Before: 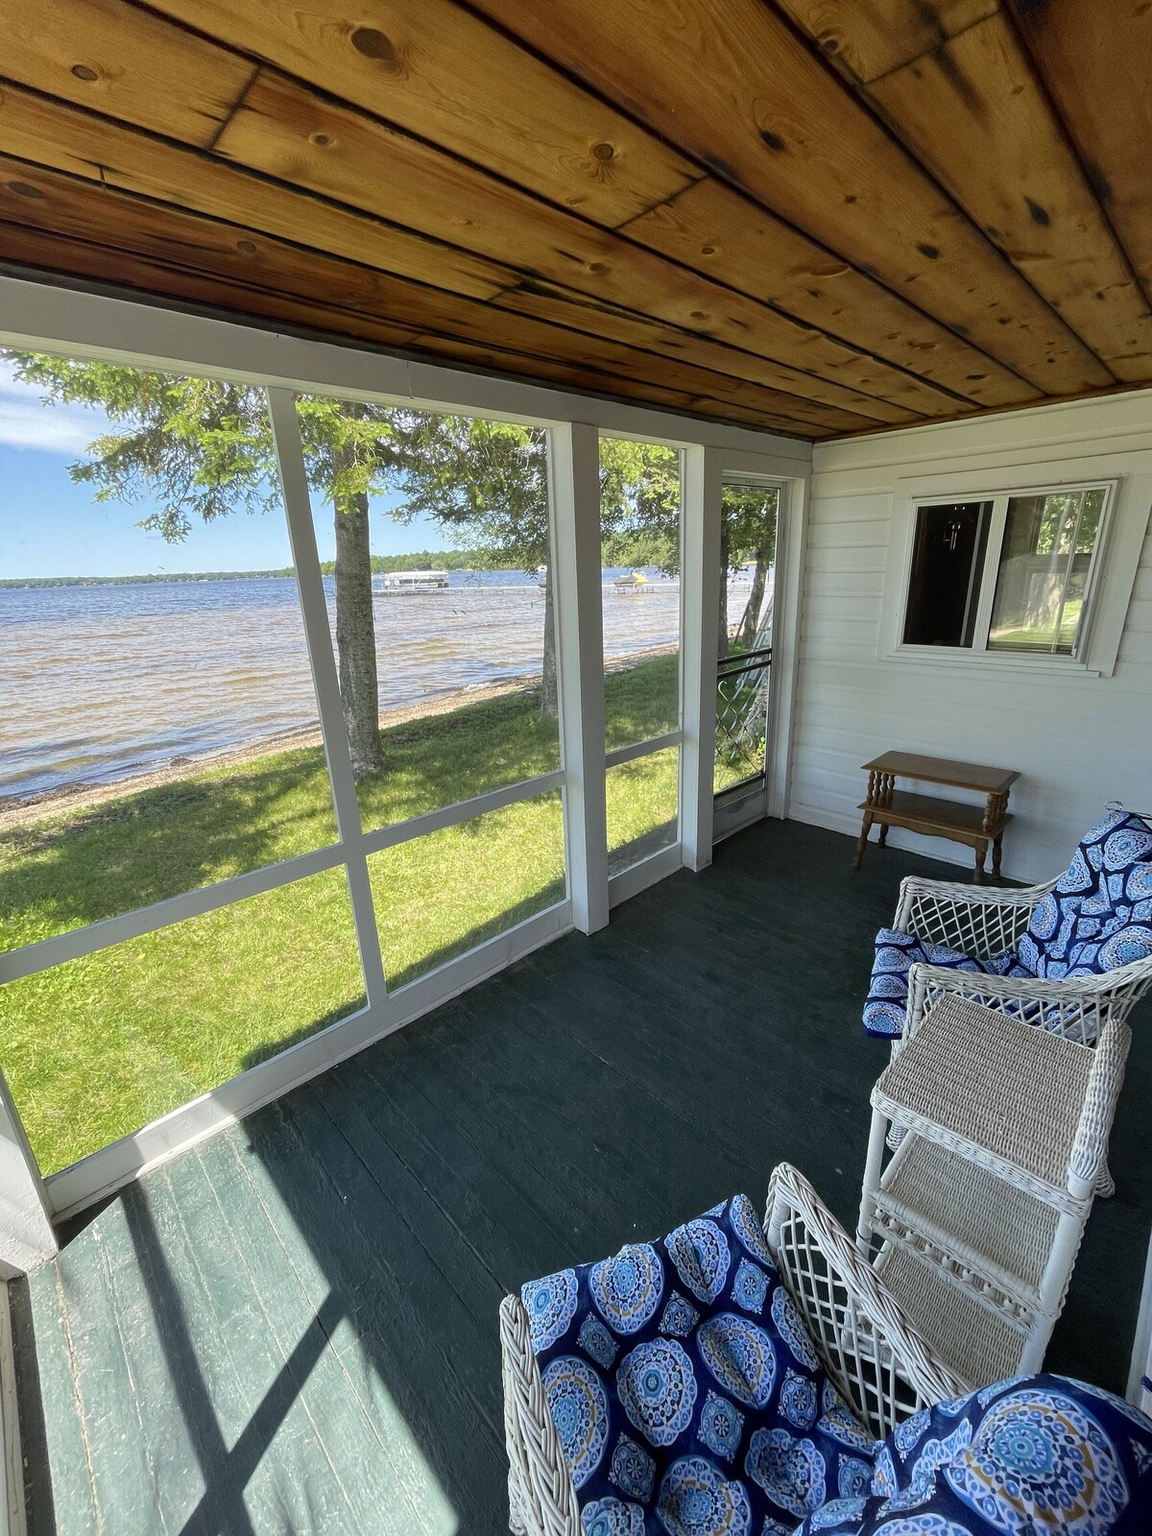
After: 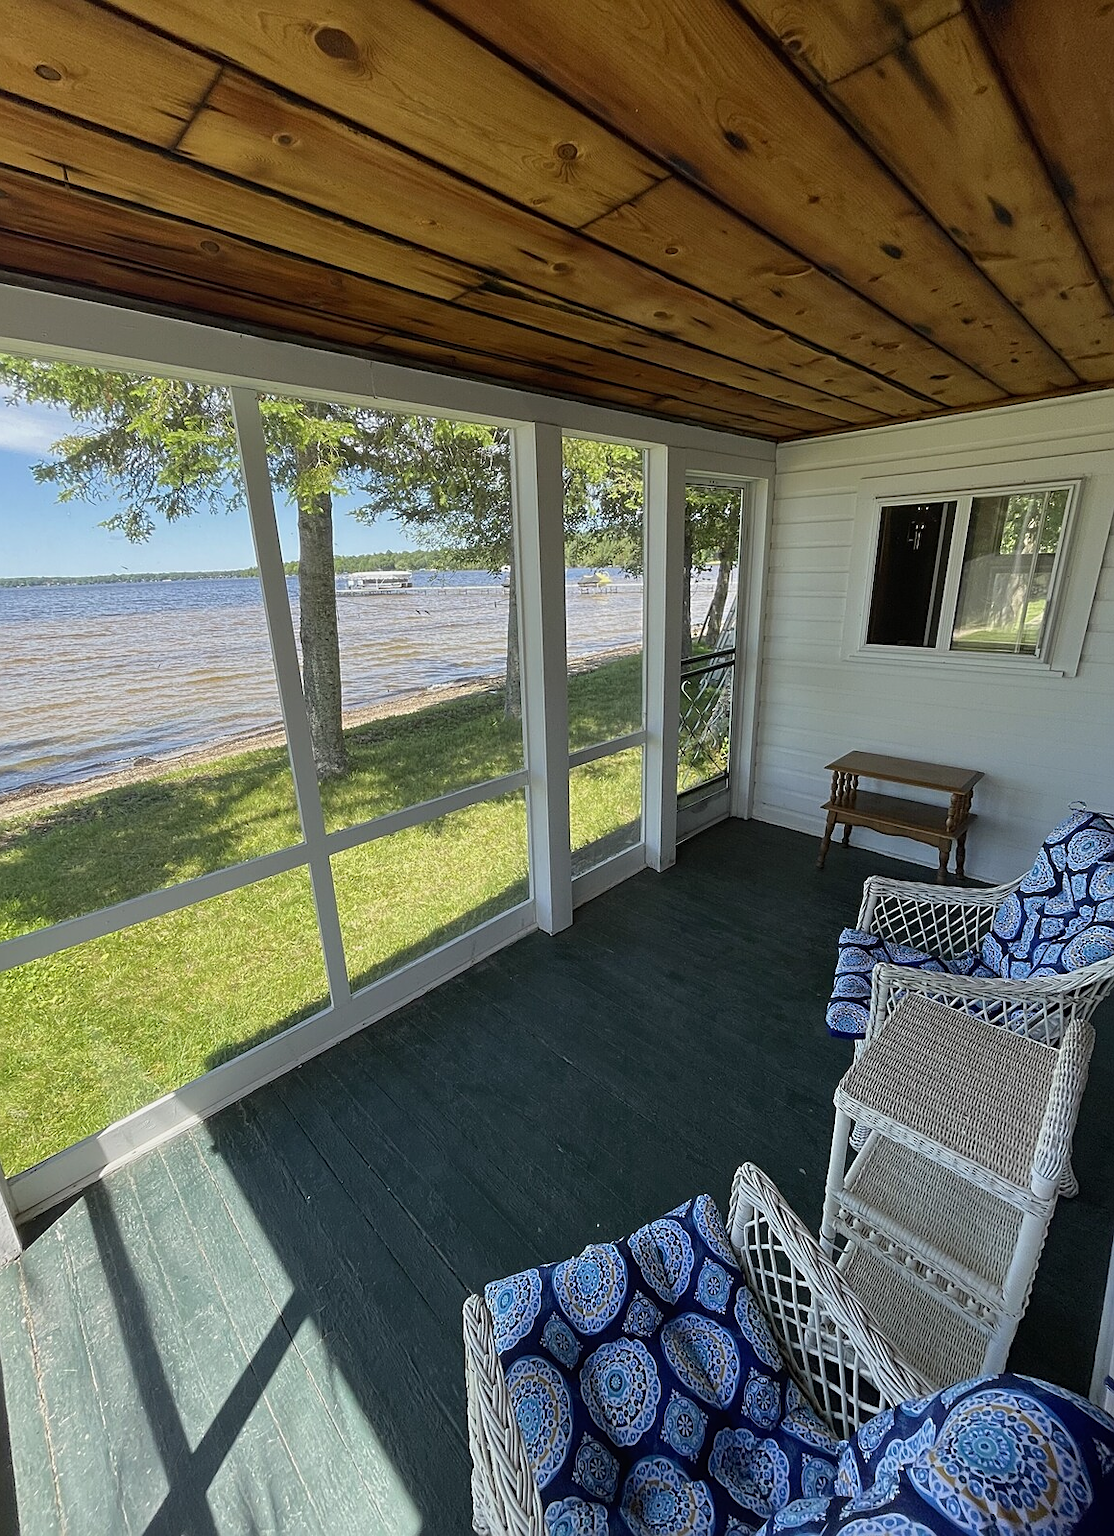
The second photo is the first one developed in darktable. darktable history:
exposure: exposure -0.21 EV, compensate highlight preservation false
contrast equalizer: octaves 7, y [[0.6 ×6], [0.55 ×6], [0 ×6], [0 ×6], [0 ×6]], mix -0.1
sharpen: on, module defaults
crop and rotate: left 3.238%
